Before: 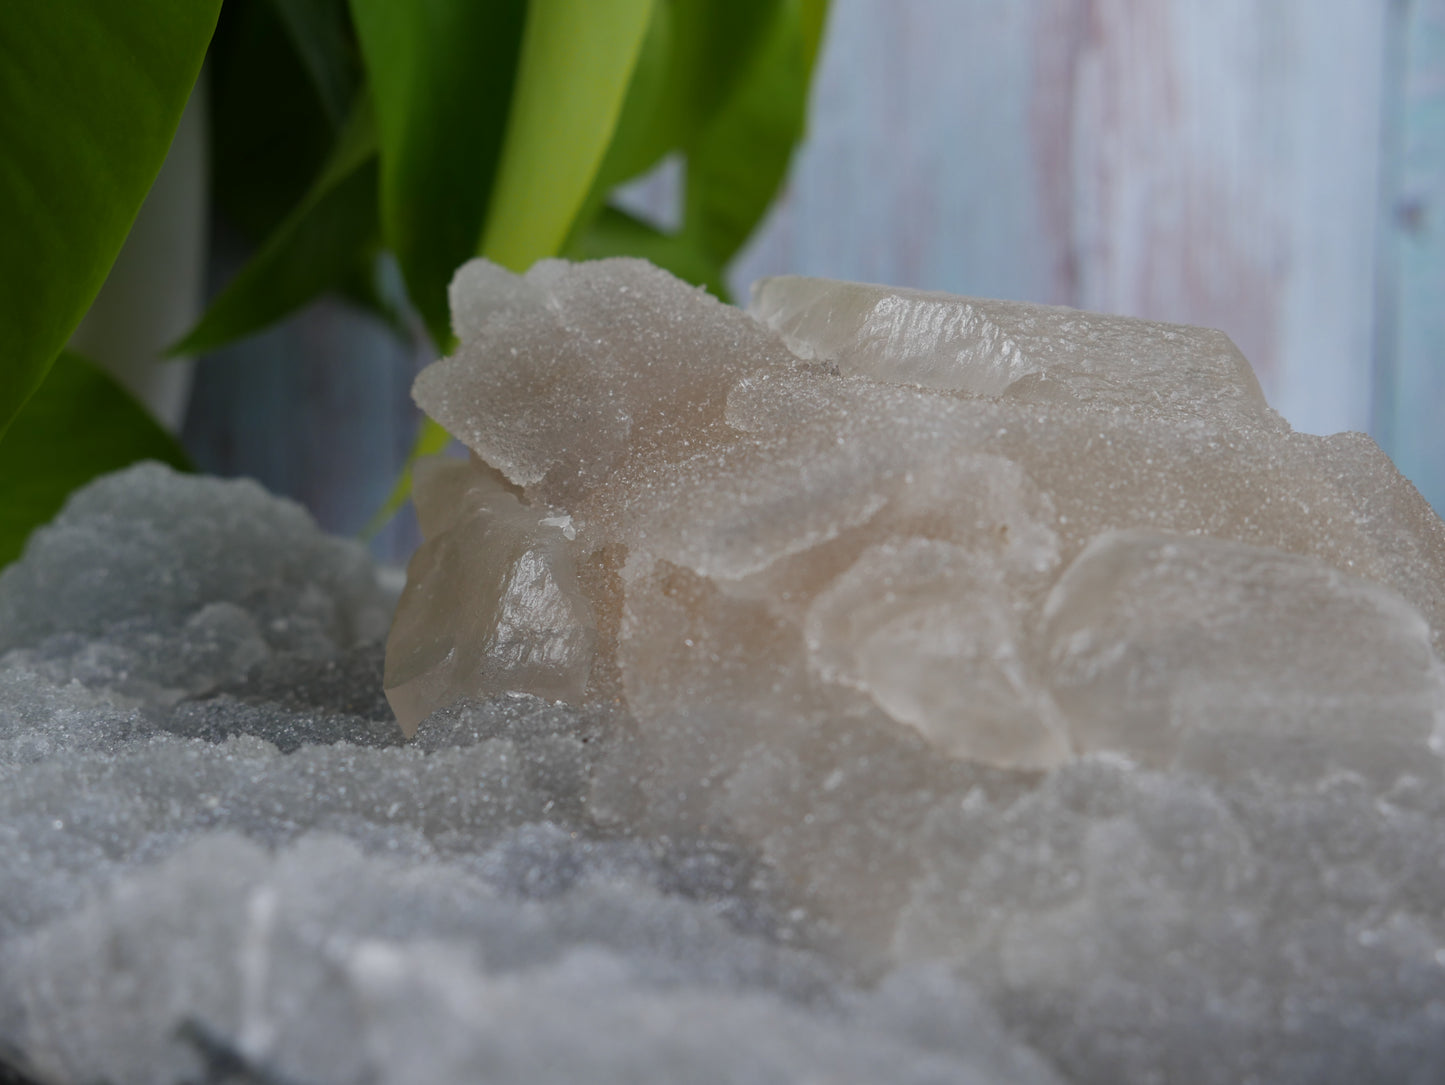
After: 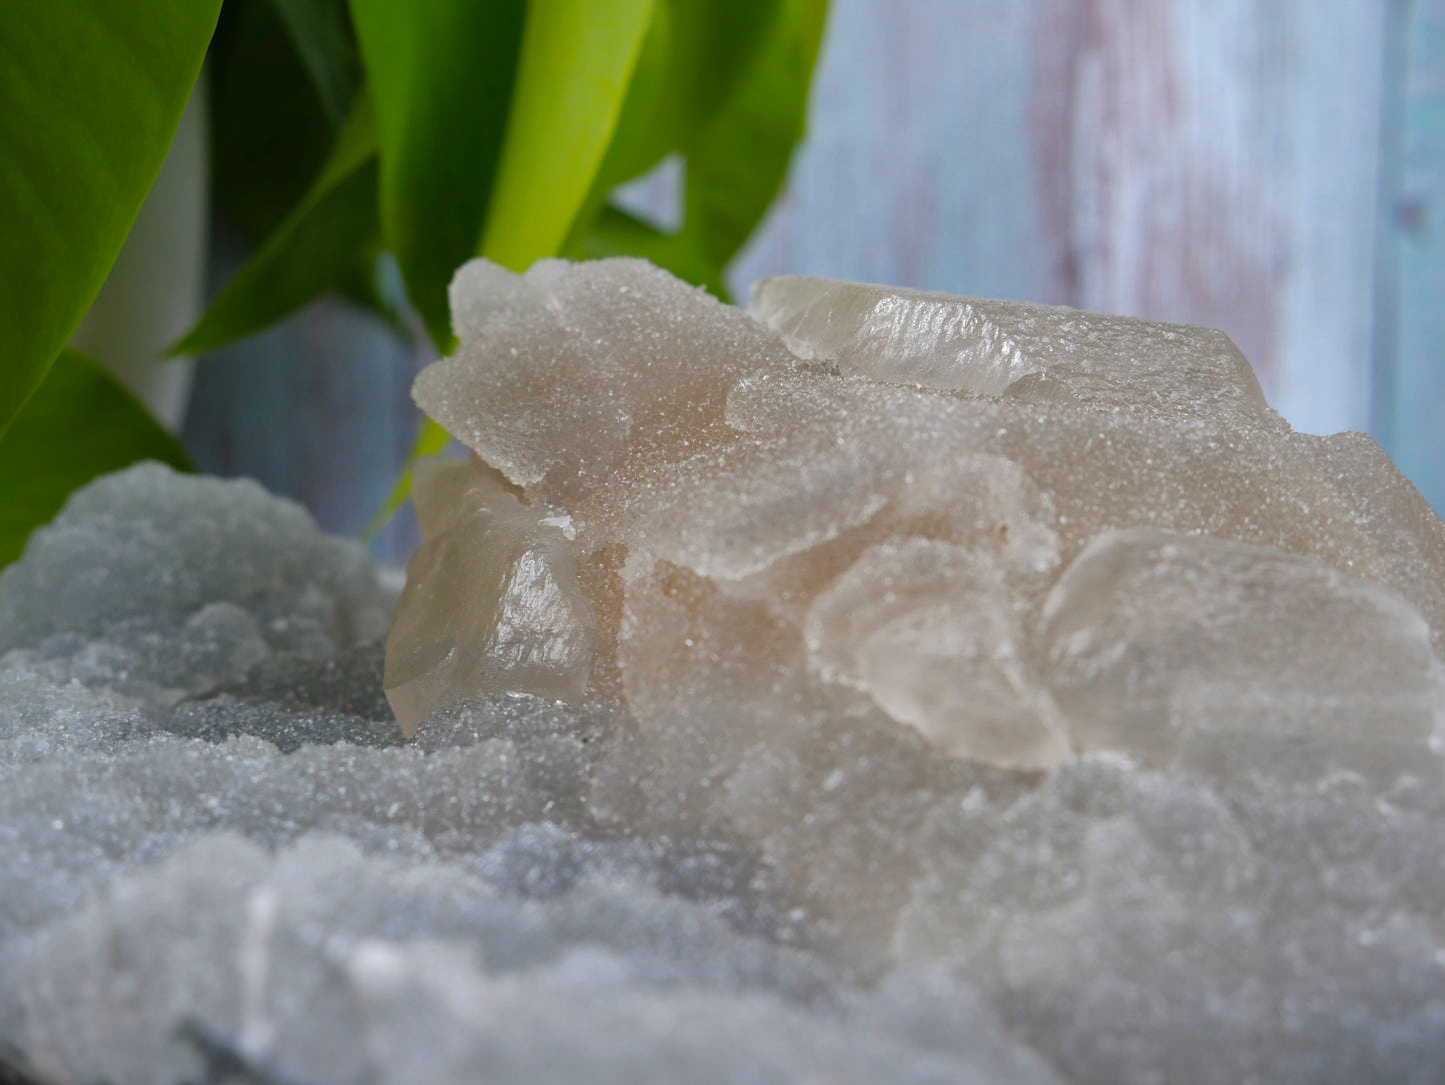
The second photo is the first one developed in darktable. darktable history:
shadows and highlights: shadows 39.43, highlights -59.71
color balance rgb: shadows lift › chroma 0.724%, shadows lift › hue 113.42°, linear chroma grading › shadows 15.464%, perceptual saturation grading › global saturation 0.137%, perceptual brilliance grading › global brilliance 17.228%, global vibrance 9.486%
